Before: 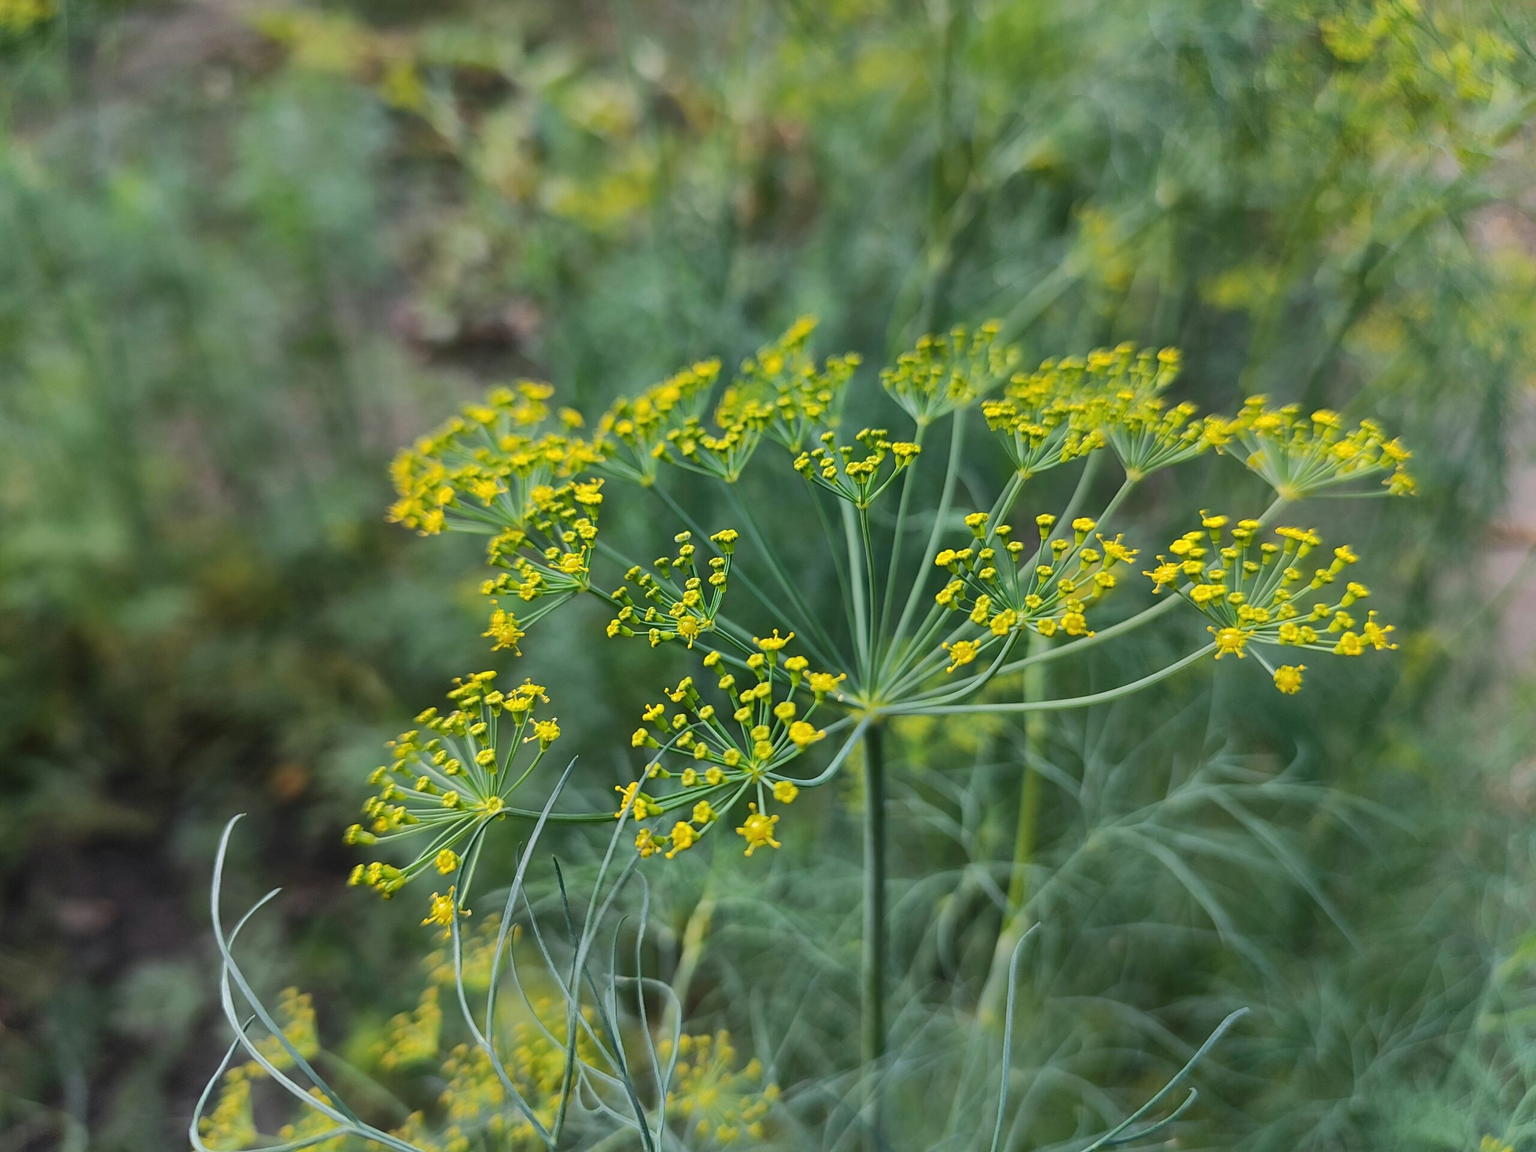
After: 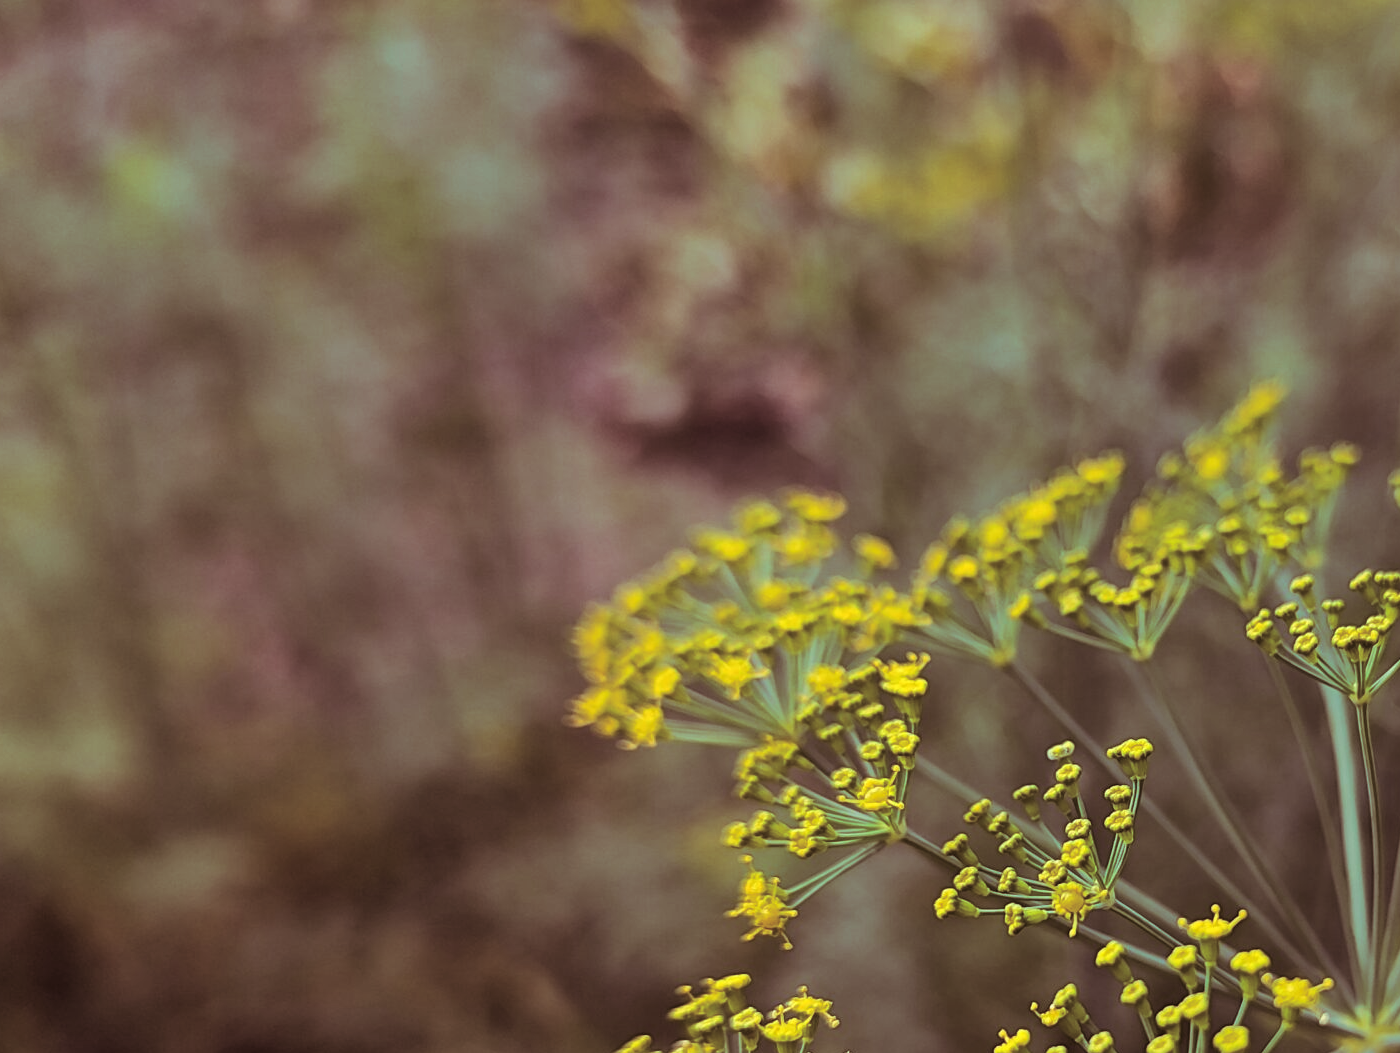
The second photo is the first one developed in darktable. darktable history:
crop and rotate: left 3.047%, top 7.509%, right 42.236%, bottom 37.598%
split-toning: on, module defaults
white balance: emerald 1
